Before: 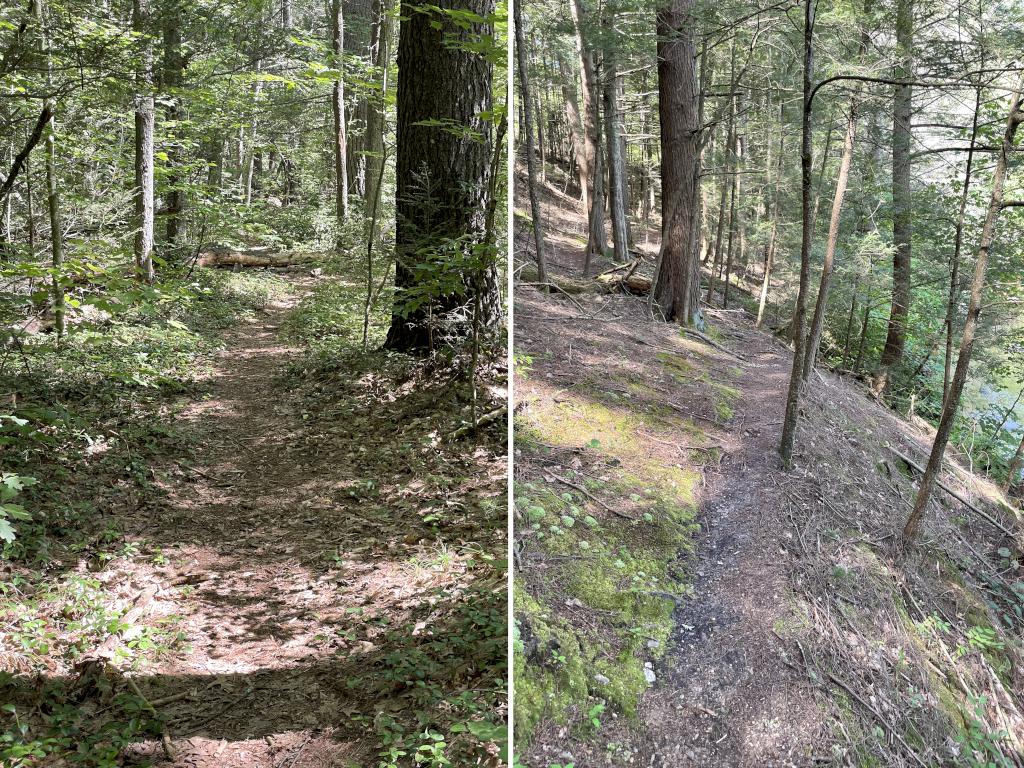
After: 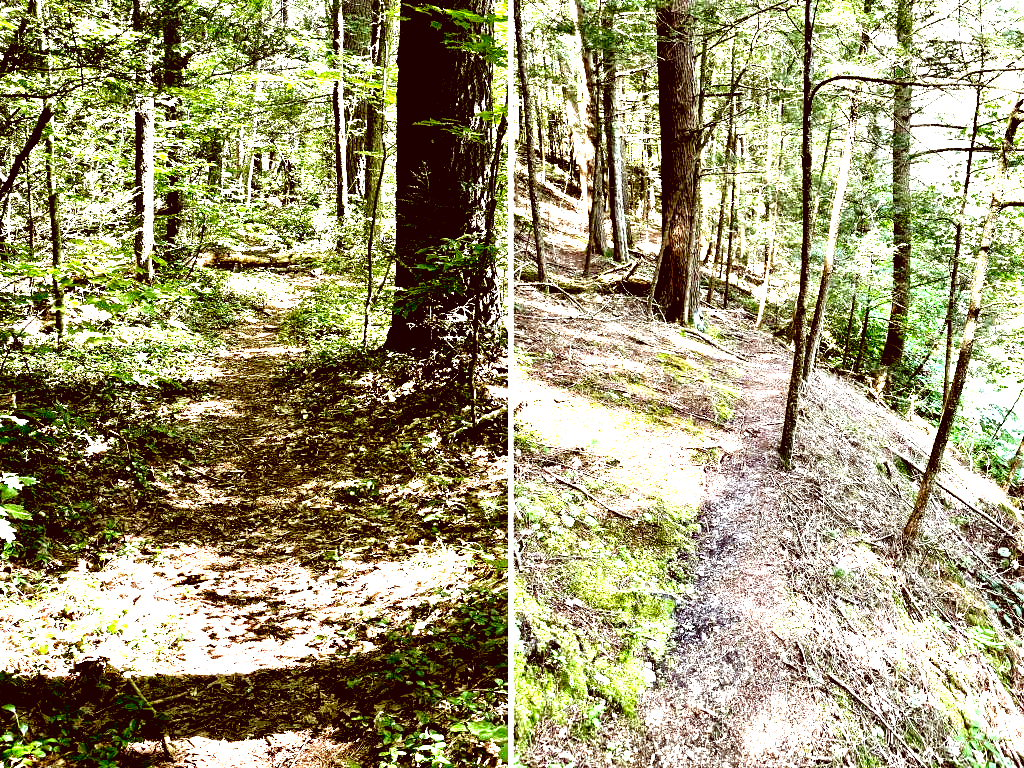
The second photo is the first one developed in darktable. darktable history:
levels: levels [0, 0.281, 0.562]
exposure: black level correction 0.045, exposure -0.228 EV, compensate exposure bias true, compensate highlight preservation false
color correction: highlights a* -5.23, highlights b* 9.8, shadows a* 9.28, shadows b* 24.47
tone equalizer: -8 EV -0.782 EV, -7 EV -0.667 EV, -6 EV -0.618 EV, -5 EV -0.38 EV, -3 EV 0.382 EV, -2 EV 0.6 EV, -1 EV 0.675 EV, +0 EV 0.738 EV, edges refinement/feathering 500, mask exposure compensation -1.57 EV, preserve details no
